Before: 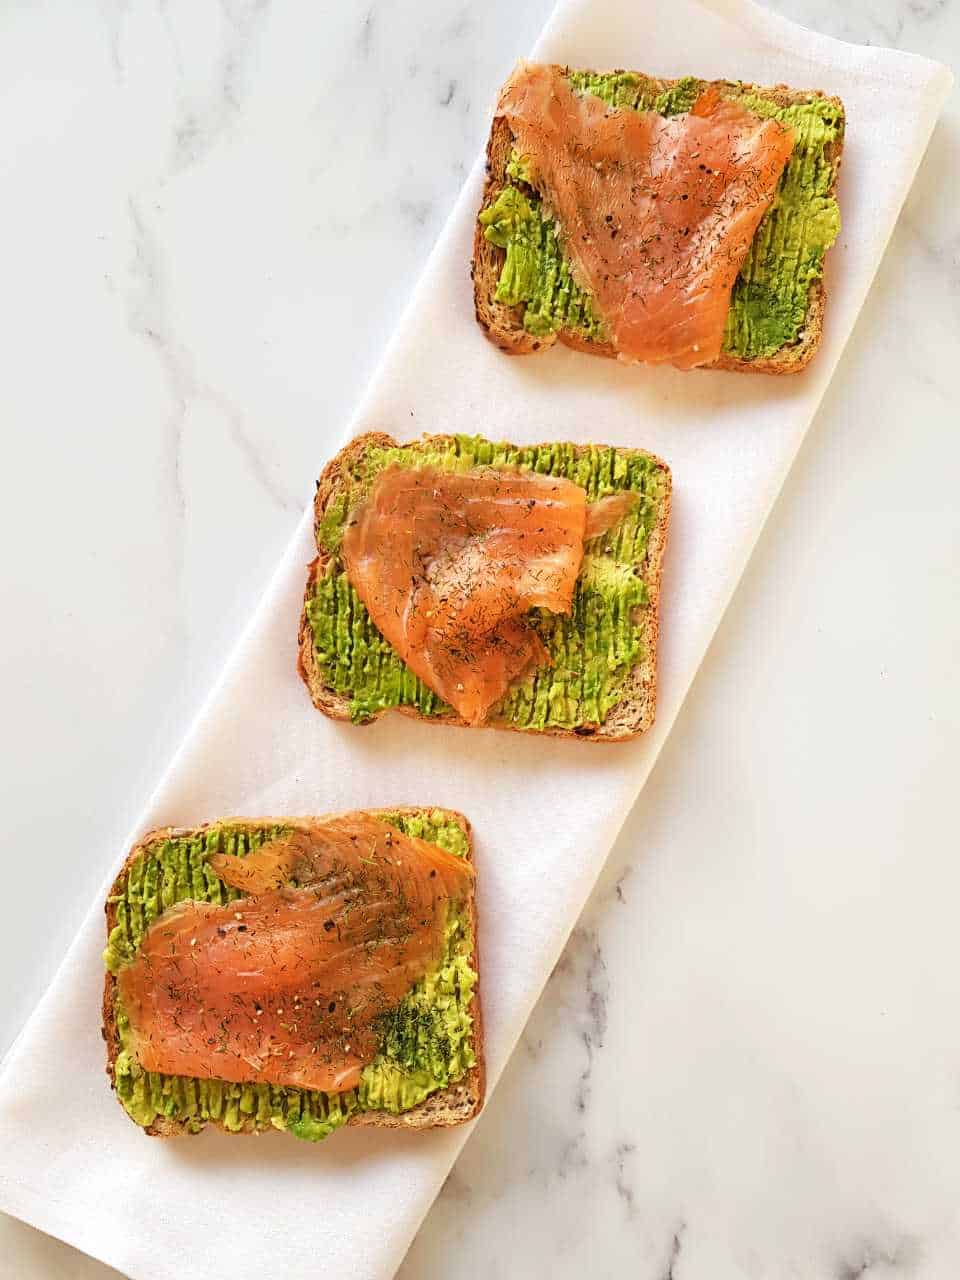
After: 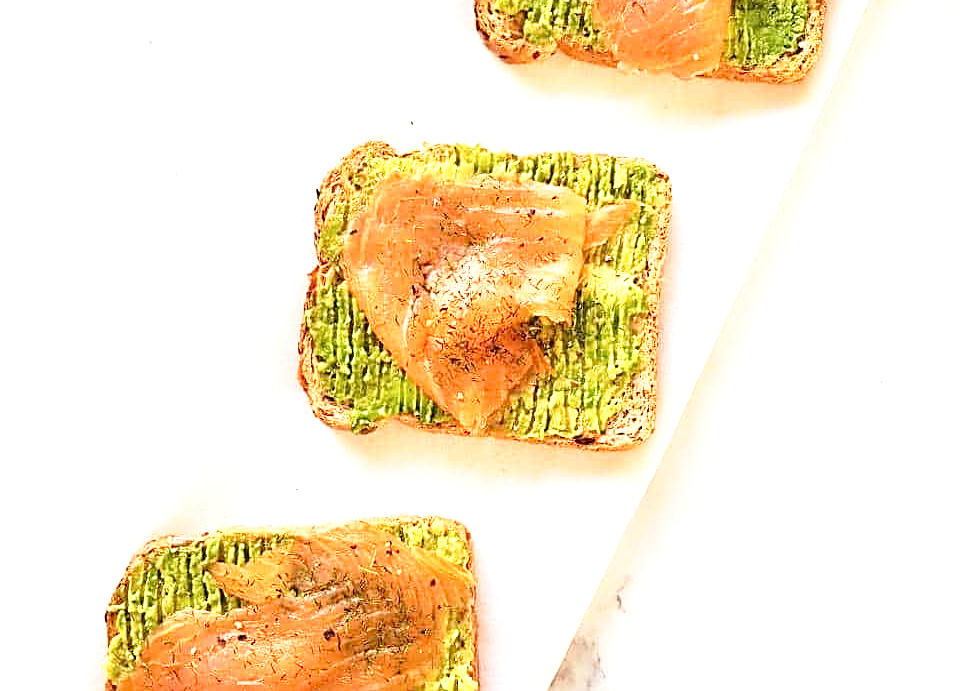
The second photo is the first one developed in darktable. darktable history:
crop and rotate: top 22.805%, bottom 23.205%
exposure: exposure 0.738 EV, compensate highlight preservation false
tone curve: curves: ch0 [(0, 0) (0.003, 0.023) (0.011, 0.025) (0.025, 0.029) (0.044, 0.047) (0.069, 0.079) (0.1, 0.113) (0.136, 0.152) (0.177, 0.199) (0.224, 0.26) (0.277, 0.333) (0.335, 0.404) (0.399, 0.48) (0.468, 0.559) (0.543, 0.635) (0.623, 0.713) (0.709, 0.797) (0.801, 0.879) (0.898, 0.953) (1, 1)], preserve colors none
sharpen: on, module defaults
